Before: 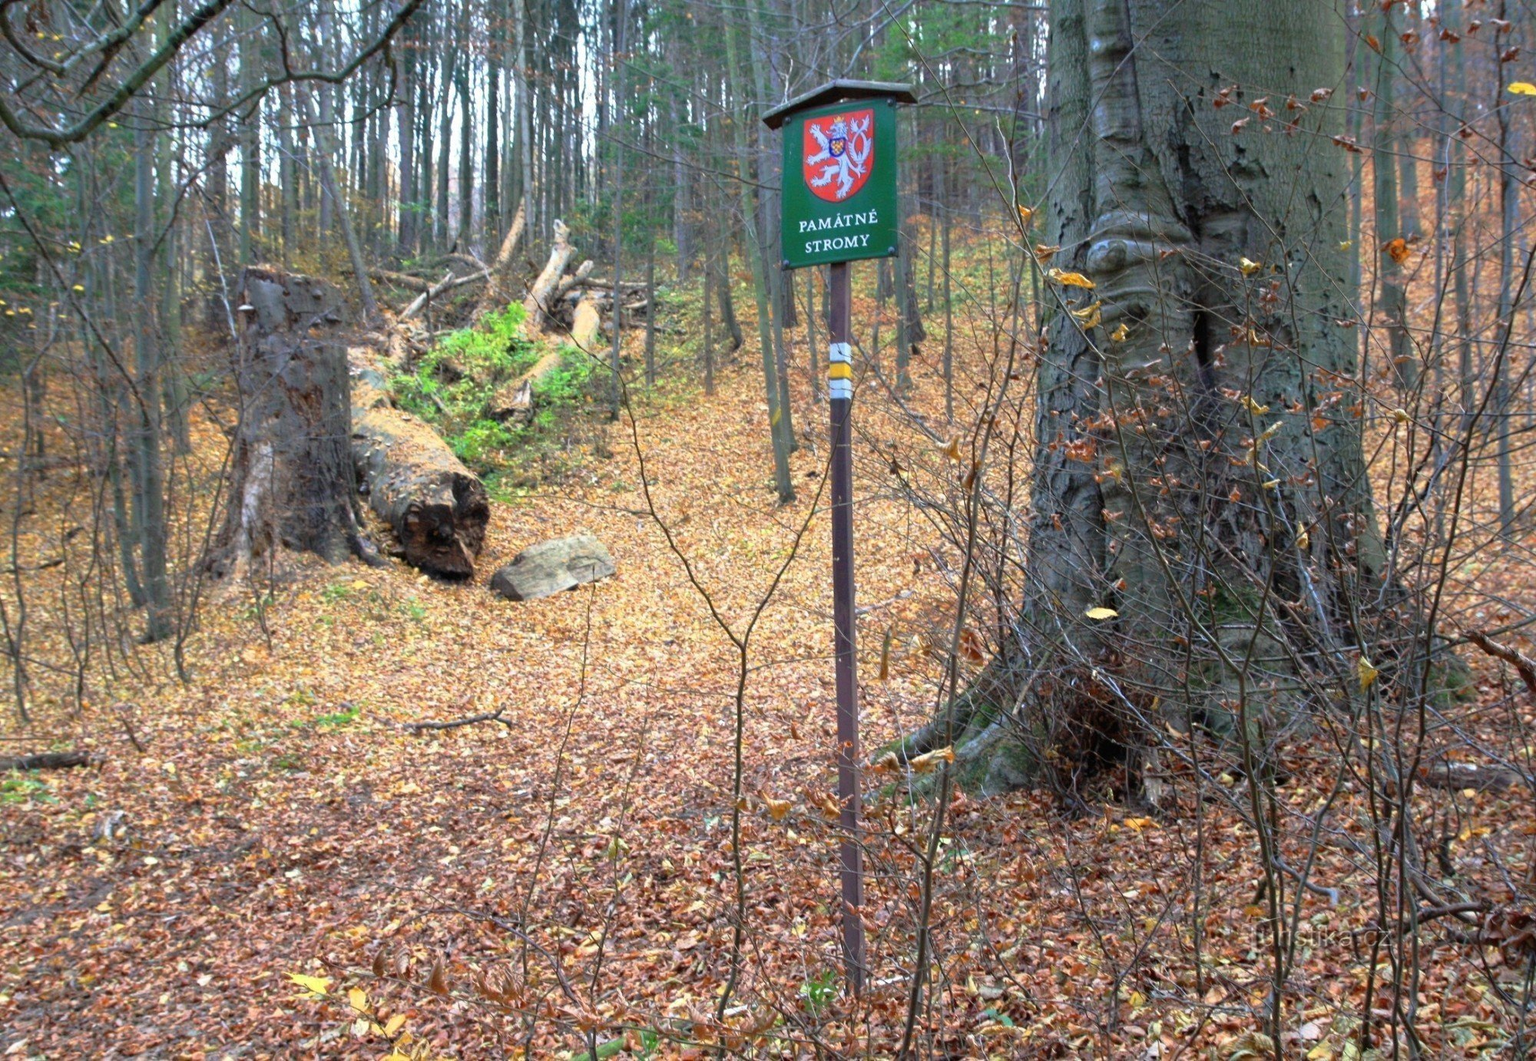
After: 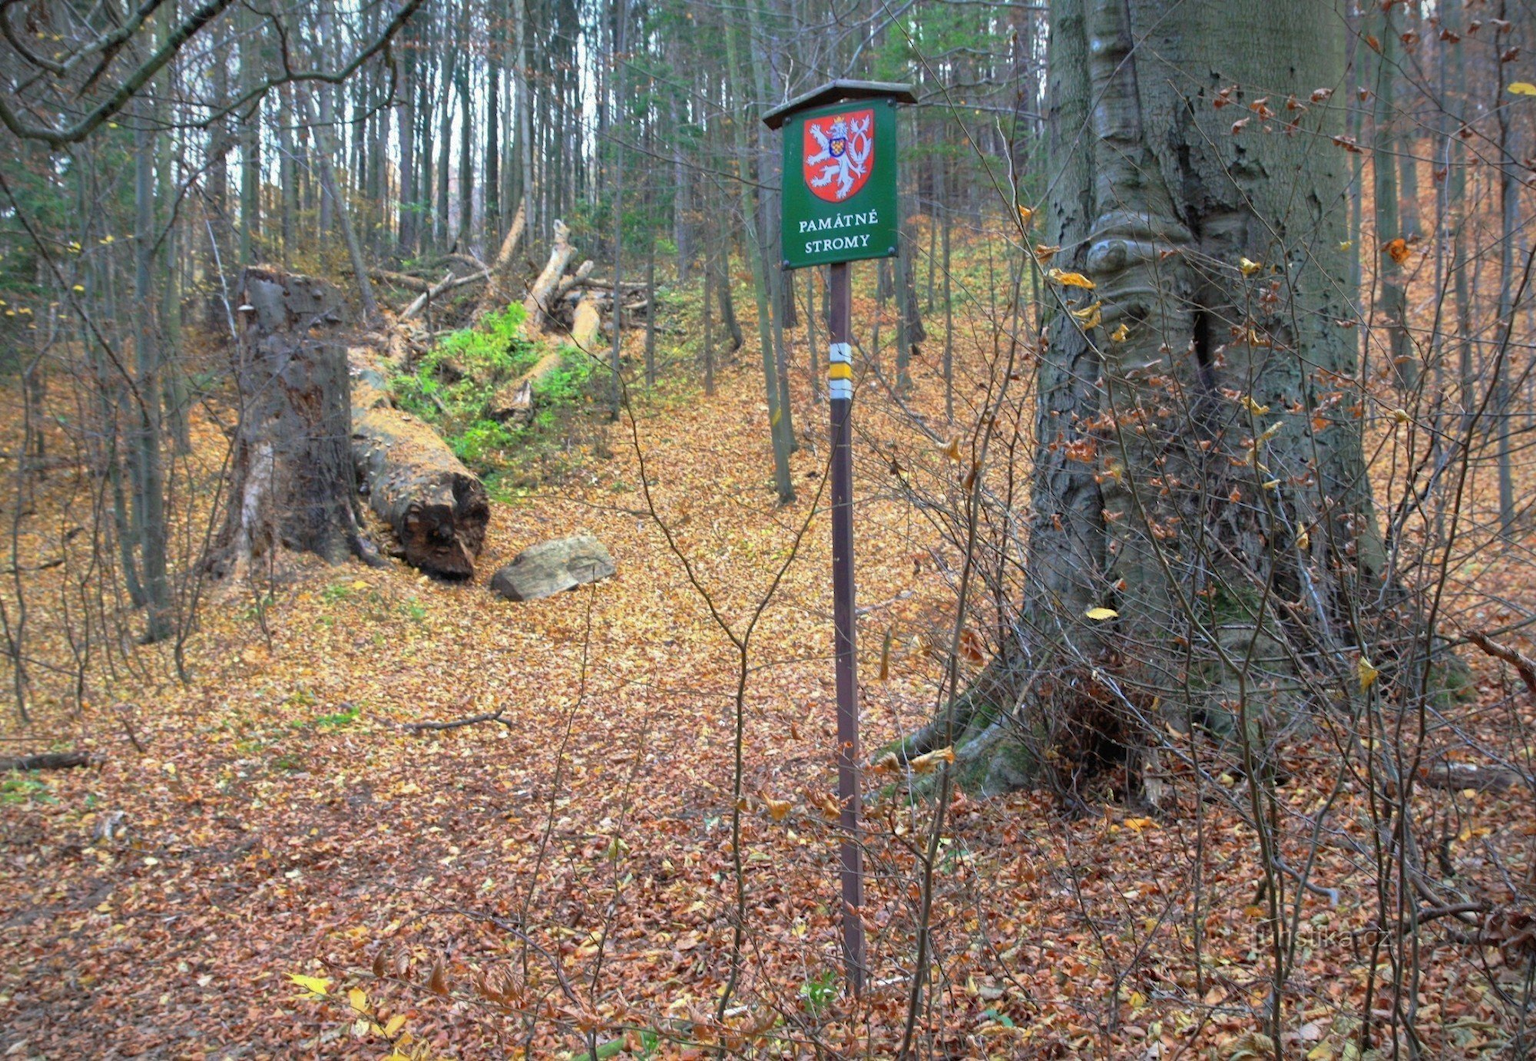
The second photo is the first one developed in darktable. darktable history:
shadows and highlights: shadows 39.57, highlights -59.94
vignetting: fall-off start 85.3%, fall-off radius 79.96%, width/height ratio 1.213, dithering 8-bit output, unbound false
